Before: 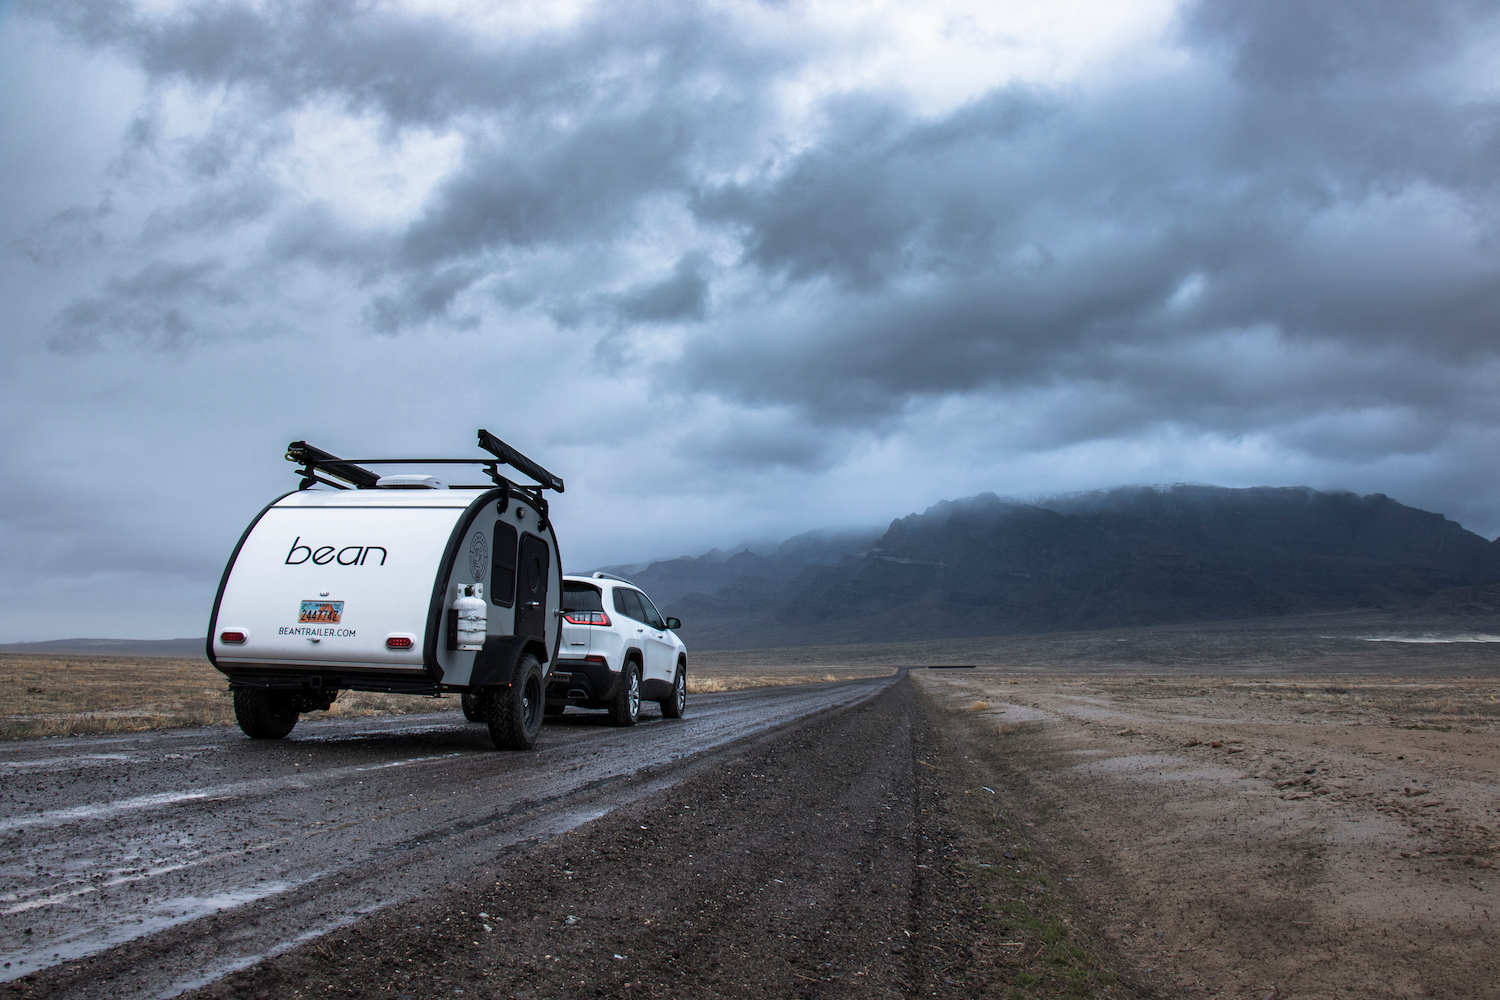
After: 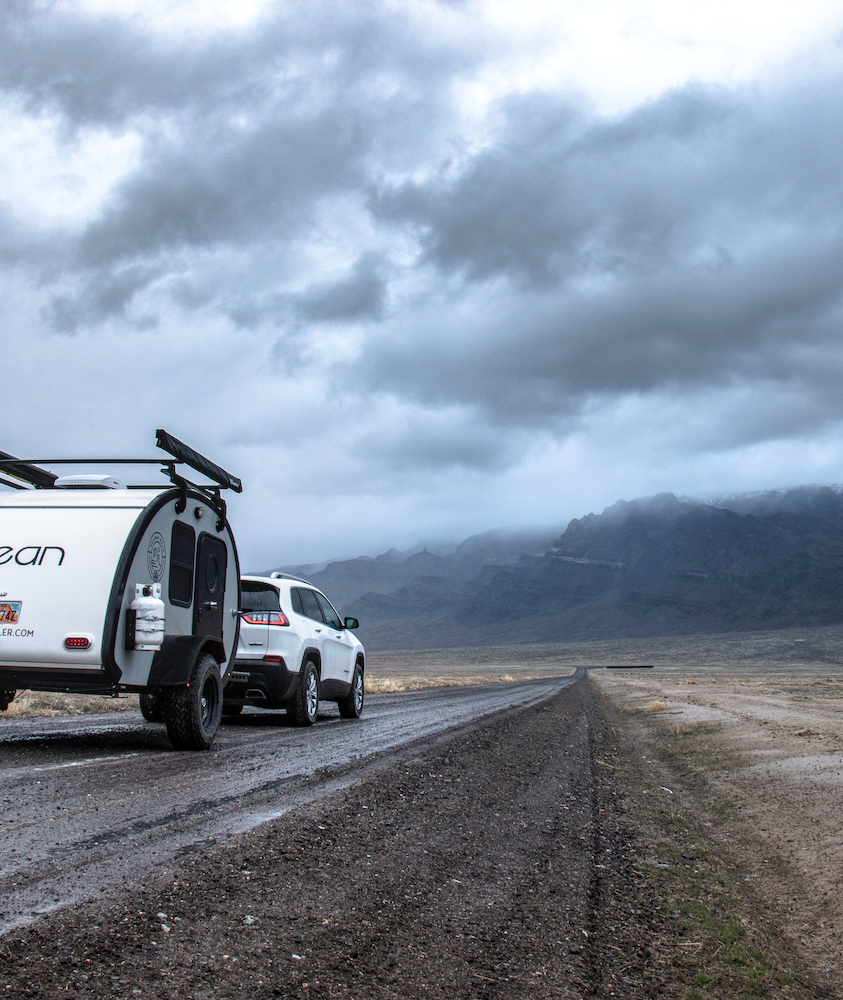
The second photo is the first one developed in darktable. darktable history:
tone equalizer: on, module defaults
crop: left 21.496%, right 22.254%
tone curve: curves: ch0 [(0, 0) (0.003, 0.022) (0.011, 0.025) (0.025, 0.032) (0.044, 0.055) (0.069, 0.089) (0.1, 0.133) (0.136, 0.18) (0.177, 0.231) (0.224, 0.291) (0.277, 0.35) (0.335, 0.42) (0.399, 0.496) (0.468, 0.561) (0.543, 0.632) (0.623, 0.706) (0.709, 0.783) (0.801, 0.865) (0.898, 0.947) (1, 1)], preserve colors none
local contrast: on, module defaults
